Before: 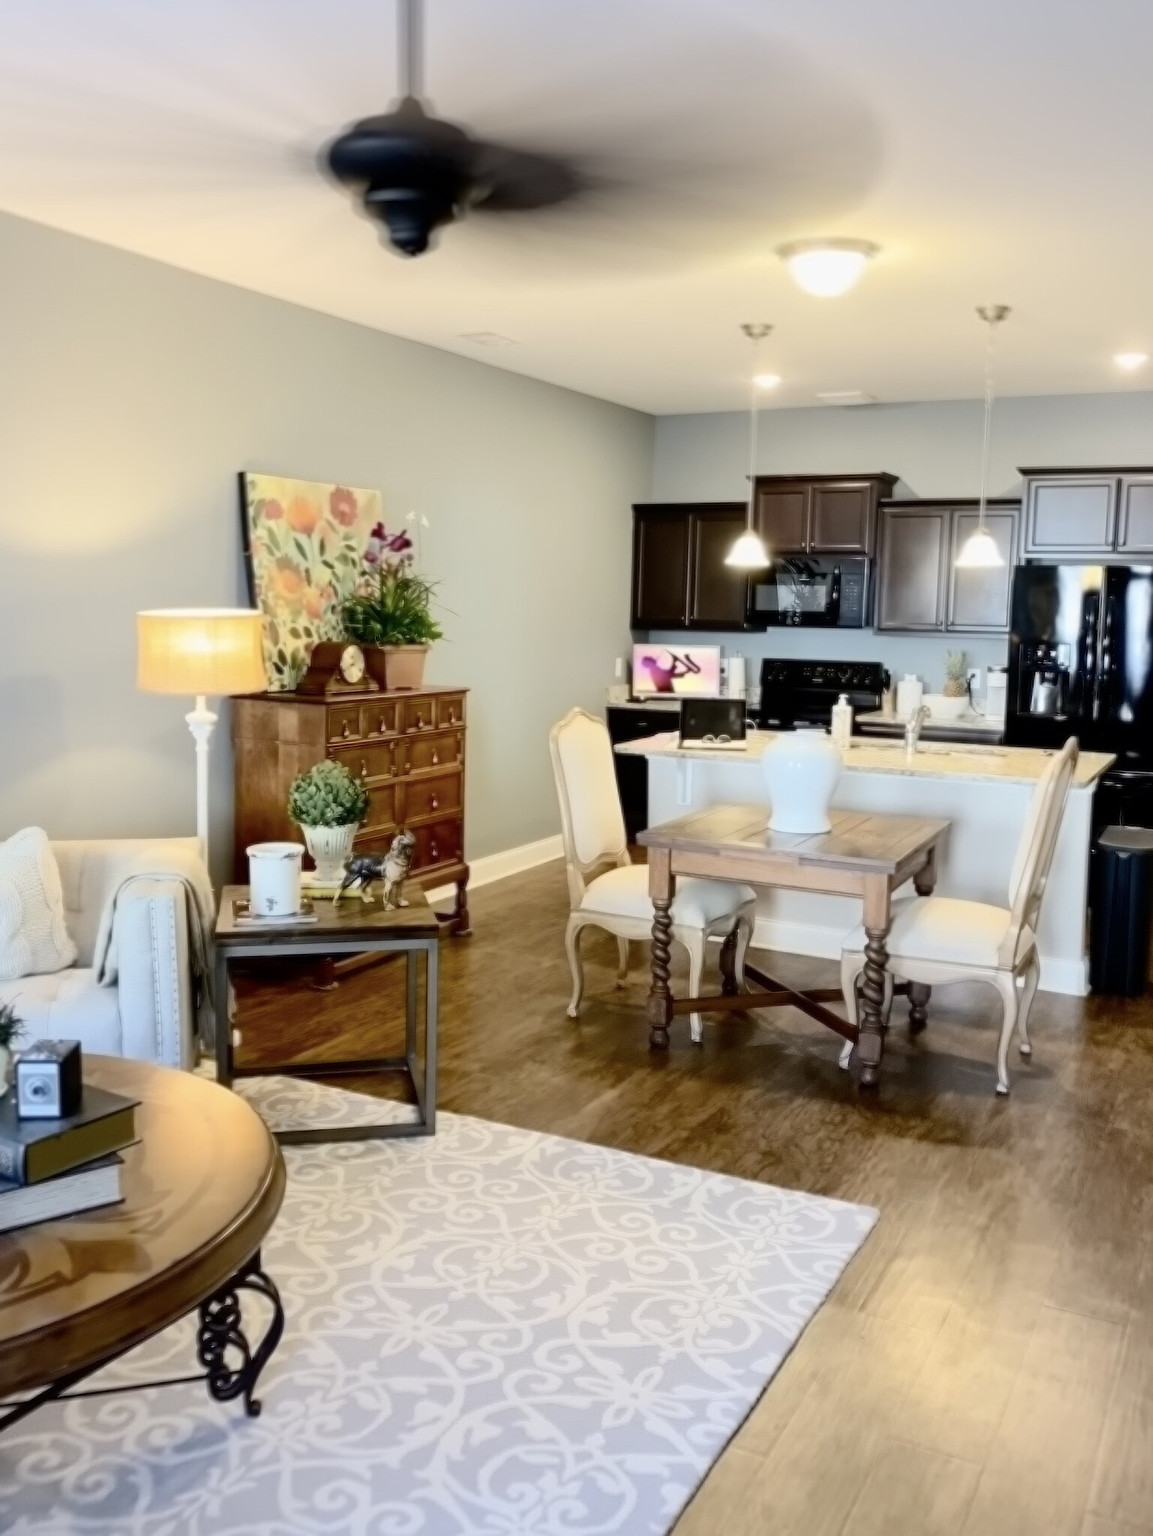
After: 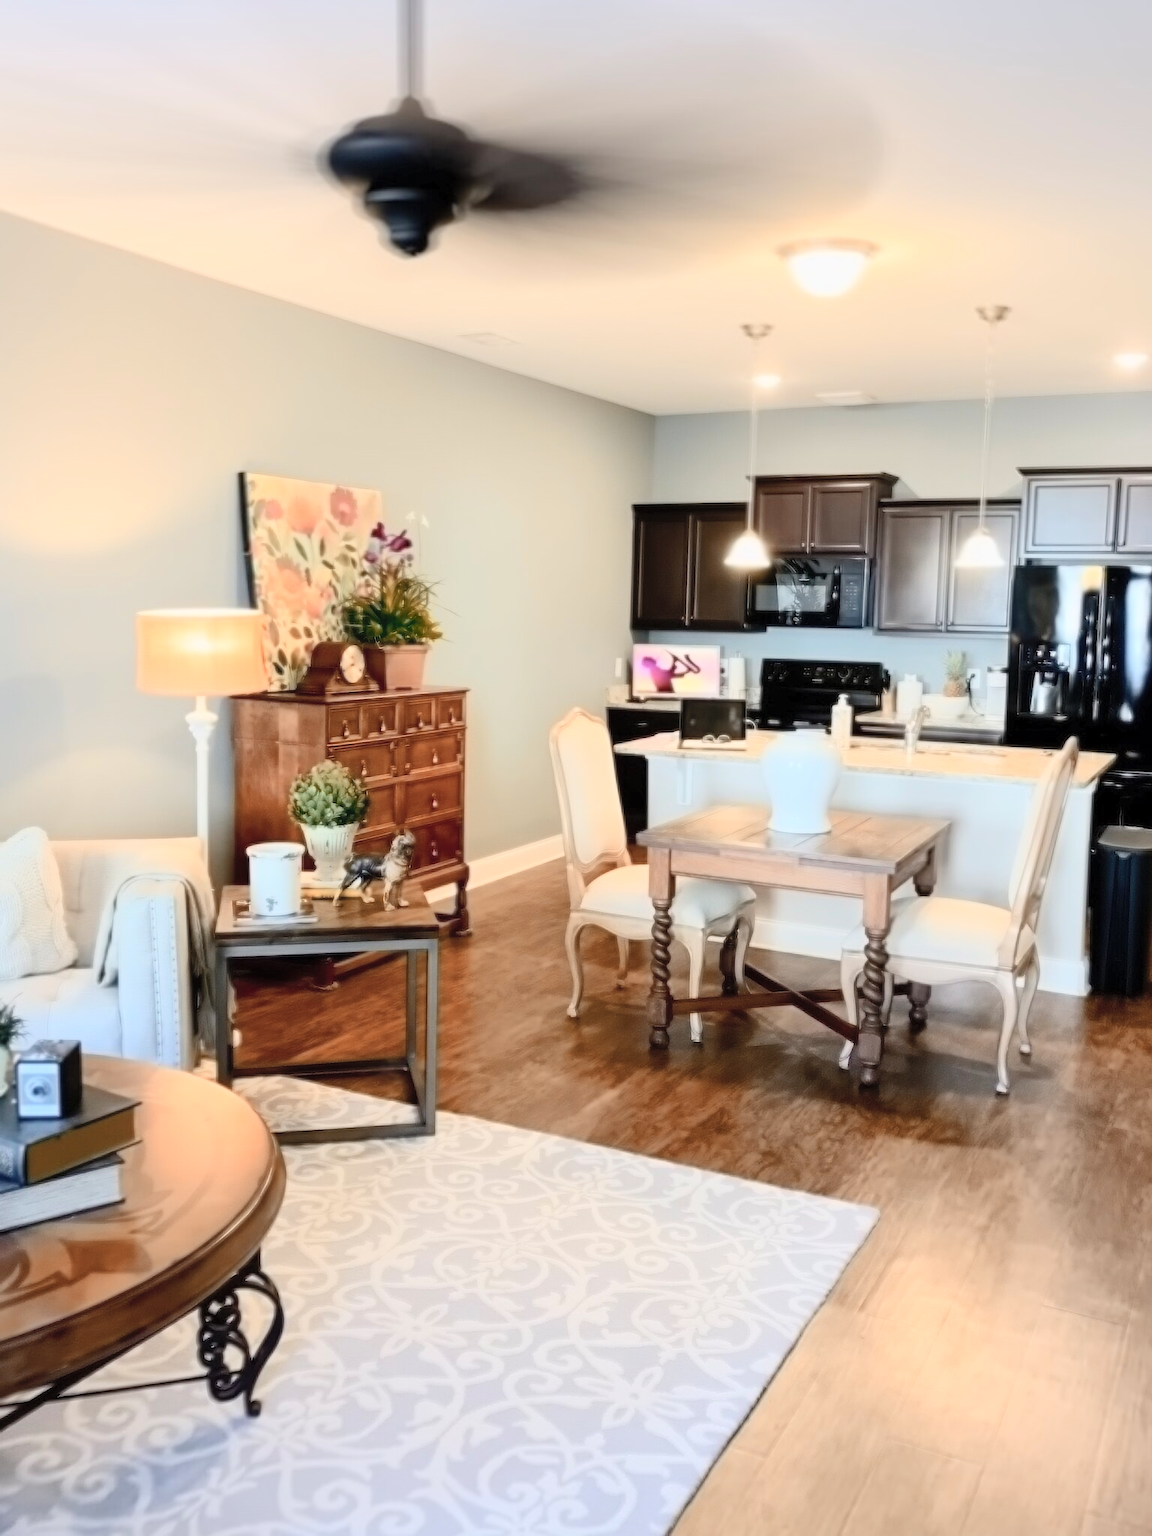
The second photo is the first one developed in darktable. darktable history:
color zones: curves: ch2 [(0, 0.5) (0.084, 0.497) (0.323, 0.335) (0.4, 0.497) (1, 0.5)]
exposure: exposure -0.04 EV, compensate exposure bias true, compensate highlight preservation false
tone equalizer: smoothing diameter 24.94%, edges refinement/feathering 7.59, preserve details guided filter
contrast brightness saturation: contrast 0.141, brightness 0.208
